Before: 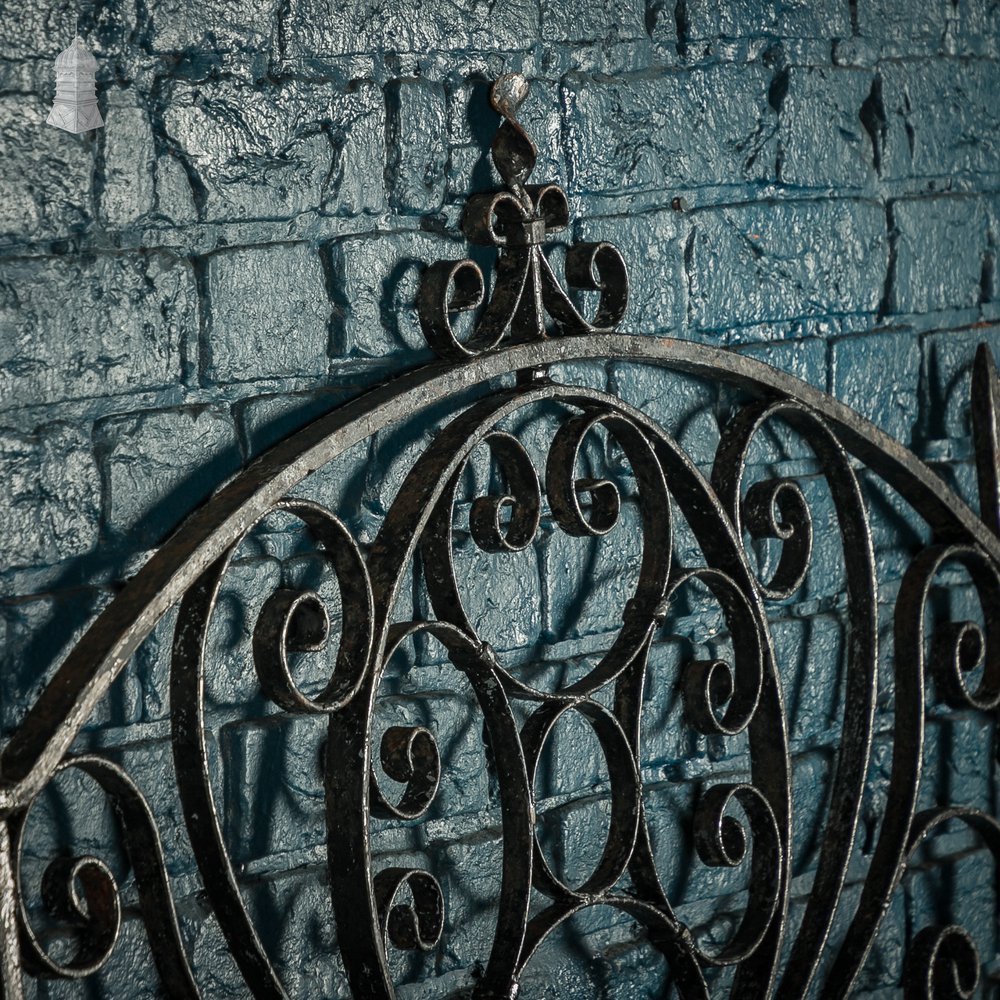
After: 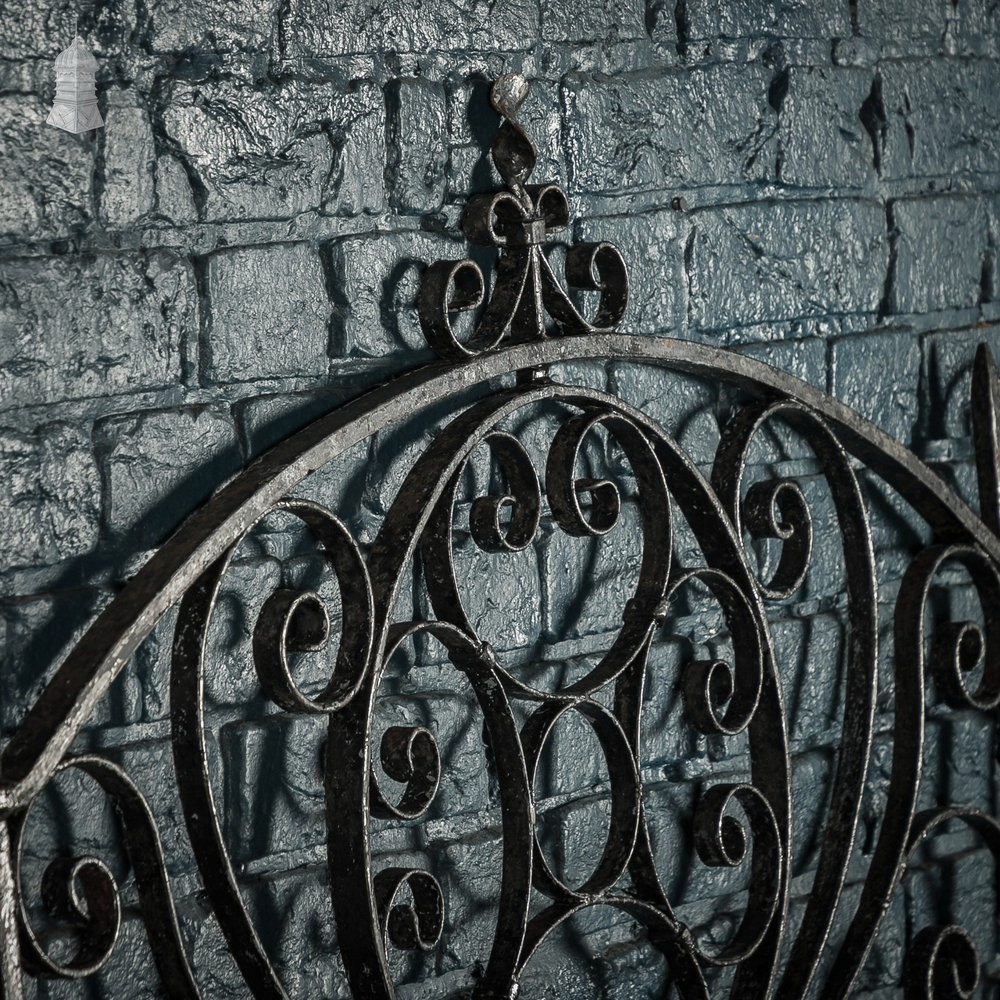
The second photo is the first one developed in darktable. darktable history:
color correction: highlights b* -0.01, saturation 0.564
